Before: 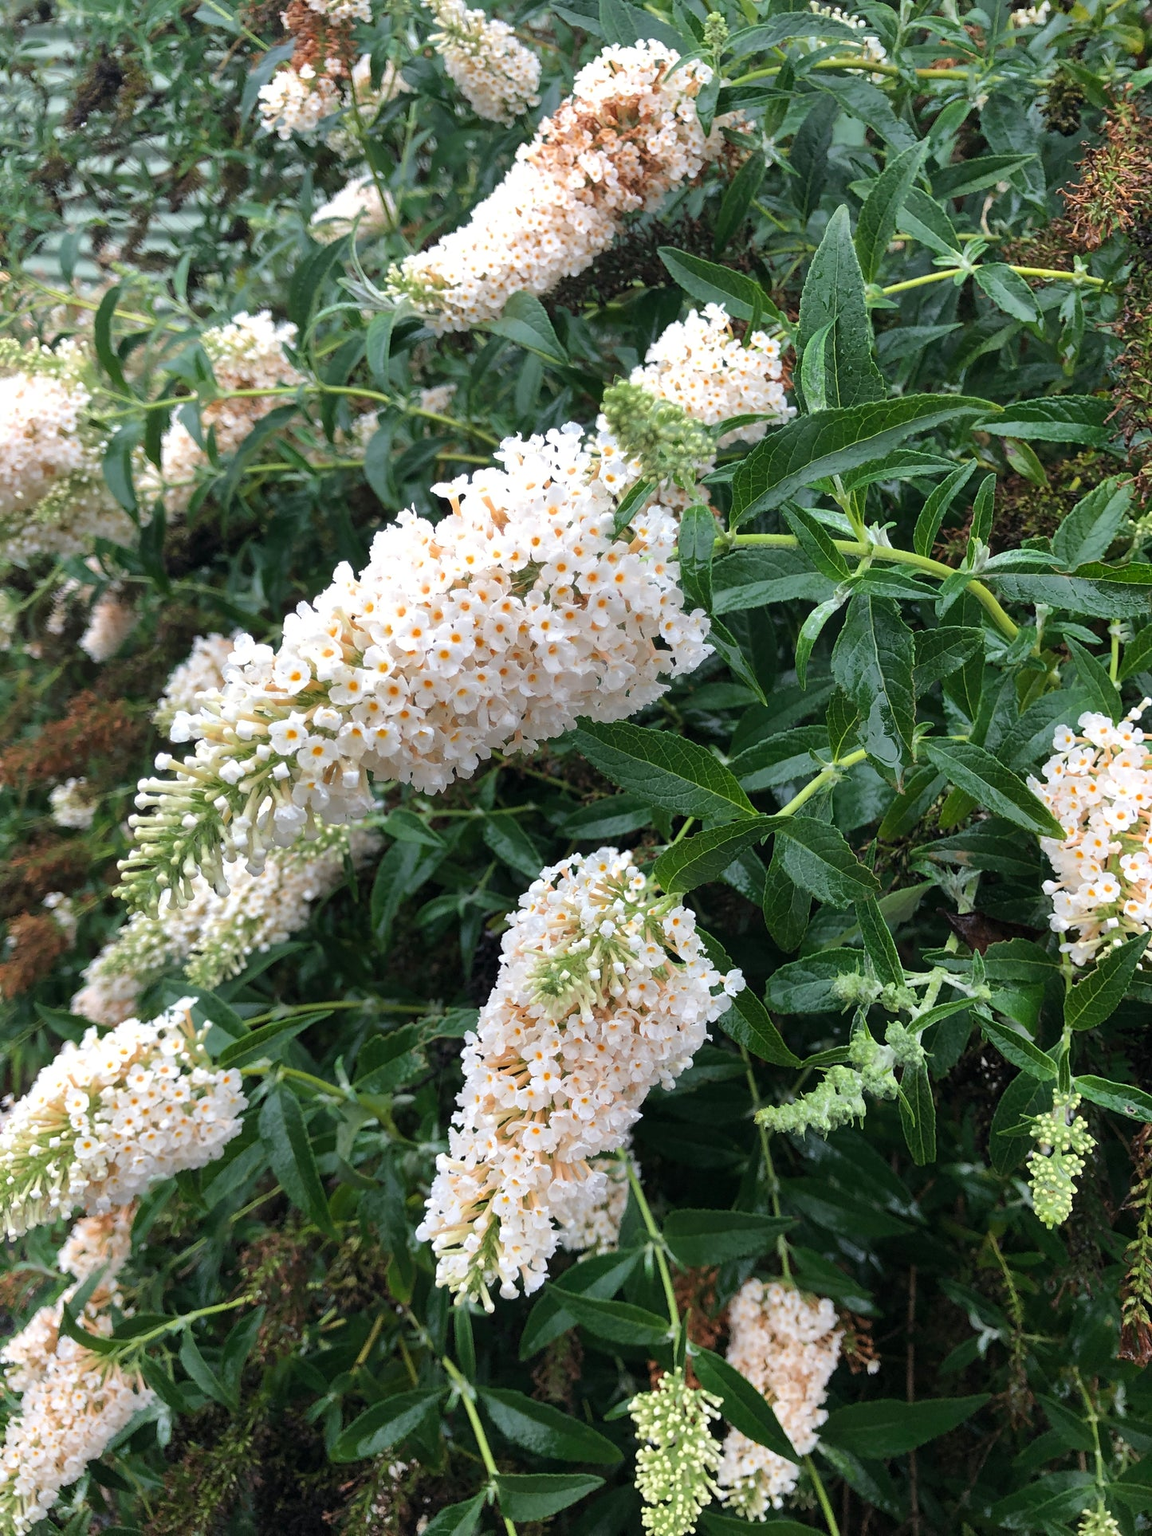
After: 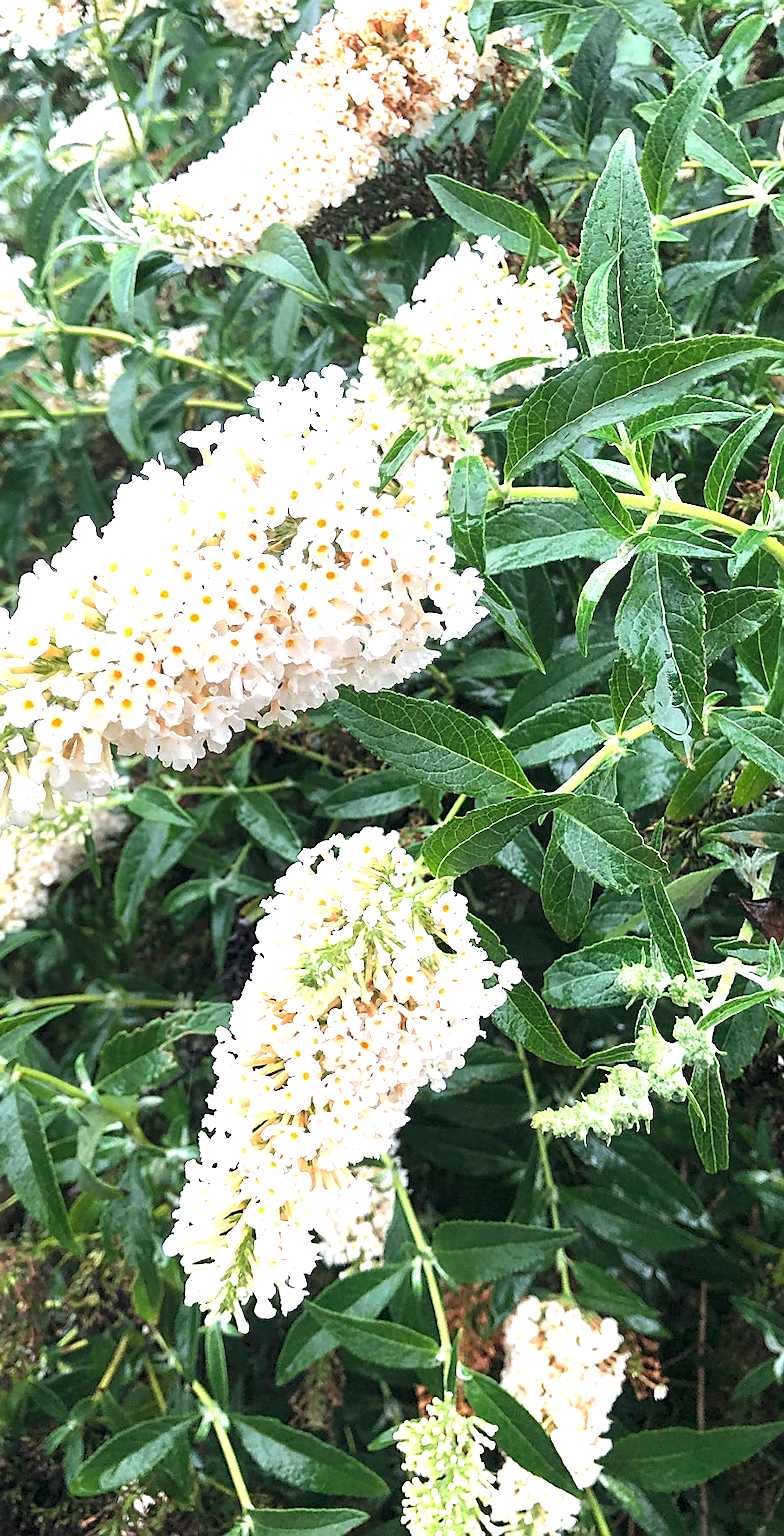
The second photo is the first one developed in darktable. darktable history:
local contrast: highlights 104%, shadows 98%, detail 120%, midtone range 0.2
crop and rotate: left 23.088%, top 5.636%, right 14.241%, bottom 2.349%
sharpen: on, module defaults
exposure: black level correction 0, exposure 1.387 EV, compensate exposure bias true, compensate highlight preservation false
